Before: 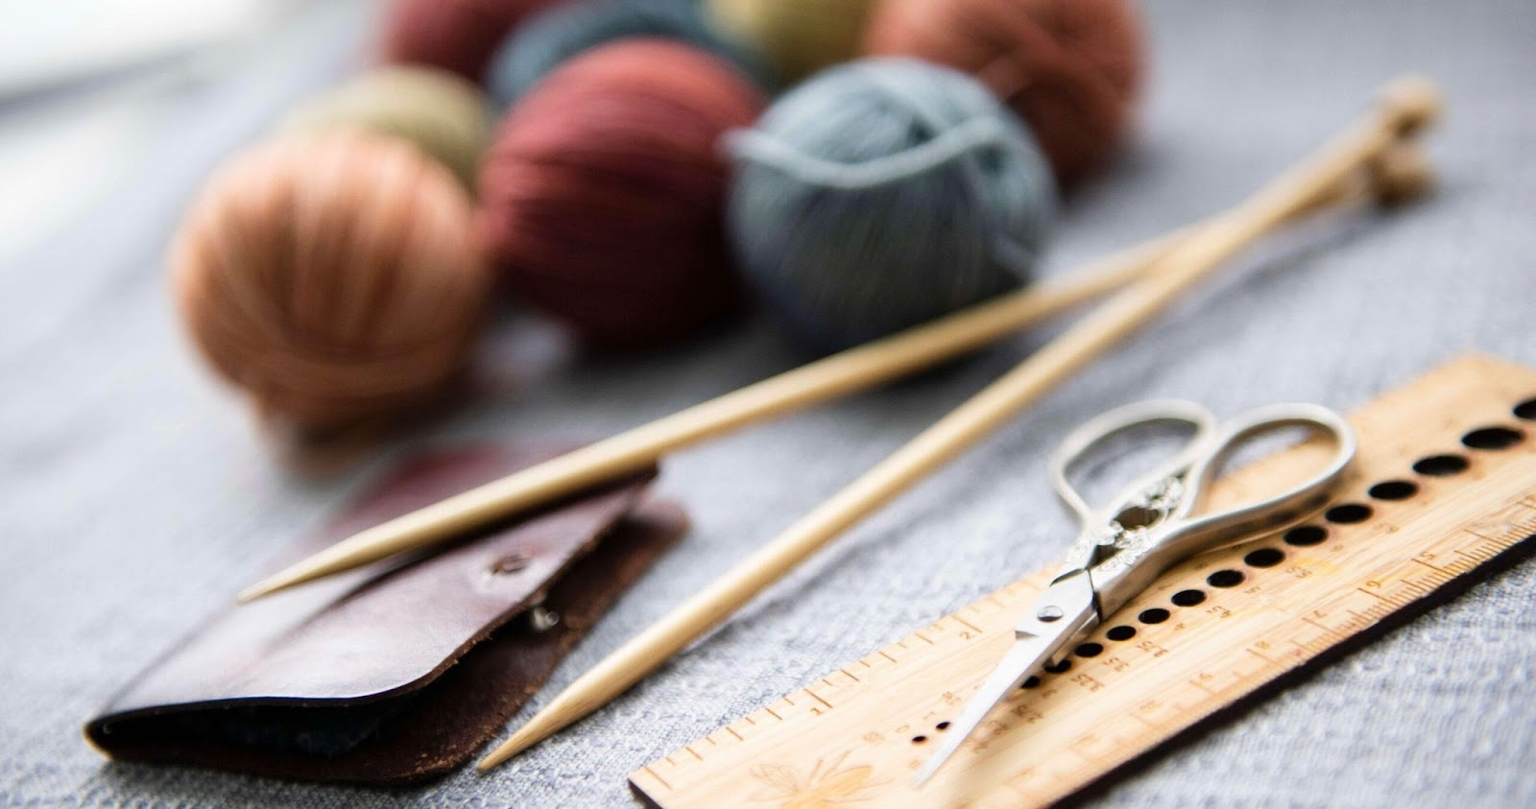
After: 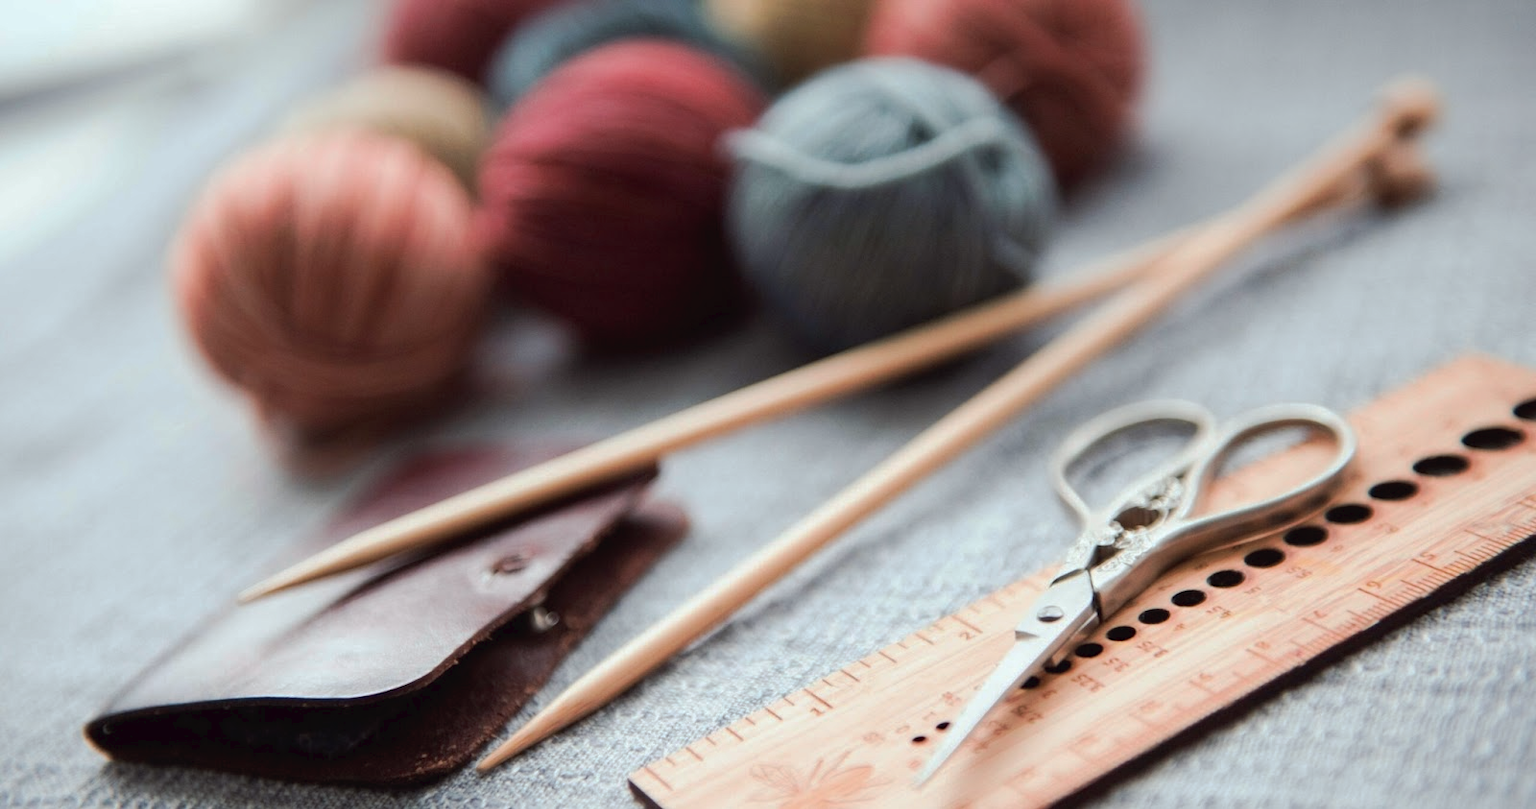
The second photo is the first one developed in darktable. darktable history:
tone curve: curves: ch0 [(0, 0) (0.003, 0.027) (0.011, 0.03) (0.025, 0.04) (0.044, 0.063) (0.069, 0.093) (0.1, 0.125) (0.136, 0.153) (0.177, 0.191) (0.224, 0.232) (0.277, 0.279) (0.335, 0.333) (0.399, 0.39) (0.468, 0.457) (0.543, 0.535) (0.623, 0.611) (0.709, 0.683) (0.801, 0.758) (0.898, 0.853) (1, 1)], preserve colors none
color look up table: target L [95.31, 94.37, 96.12, 92.56, 93.38, 91.69, 86.13, 83.46, 74.87, 75.08, 71.48, 67.97, 67.19, 60.63, 51.15, 10.96, 201.03, 89.2, 83.57, 73.16, 71.61, 62.44, 57.94, 53.06, 45.61, 49.26, 45.92, 32.11, 10.22, 75.93, 68.17, 64.83, 46.93, 40.94, 48.23, 52.36, 50.31, 29.21, 29.02, 26.54, 26.3, 15.14, 6.209, 91.94, 77.15, 68.69, 55.99, 46.69, 35.18], target a [-2.697, -21.77, -6.302, 1.445, -11.38, -30.94, -57.31, -69.74, -50.3, -52.78, 12.9, -5.315, -14.58, -14.36, -35.48, -12.11, 0, 9.793, 20.73, 36.86, 25.75, 58.32, 68.73, 72.28, 73.14, 37.8, 17.32, 55.39, 32.53, -6.464, 49.91, 56.89, 75.05, 68.36, 23.27, -1.334, 11.03, 56.83, 55.73, 25.87, 6.573, 1.161, 29.07, -47.78, -36.91, -6.118, -15.2, -29.03, -5.705], target b [37.91, 8.595, 93.7, 81.99, 92.33, 88.31, 40, 71.94, 2.916, 70.6, 70.89, 39.47, 13.51, 60.24, 26.8, 12.22, -0.001, 4.424, 42.57, 54, 20.53, 17.39, 37.63, 15.92, 36.82, 7.782, 32.96, 45.67, 17.12, -24.35, 0.719, -12.04, 20.43, -4.005, -13.5, -42.1, -47.84, -8.95, 22.35, -3.919, -43.43, -26.08, -50.68, -7.135, -19.56, -9.005, -38.08, -8.569, -2.068], num patches 49
